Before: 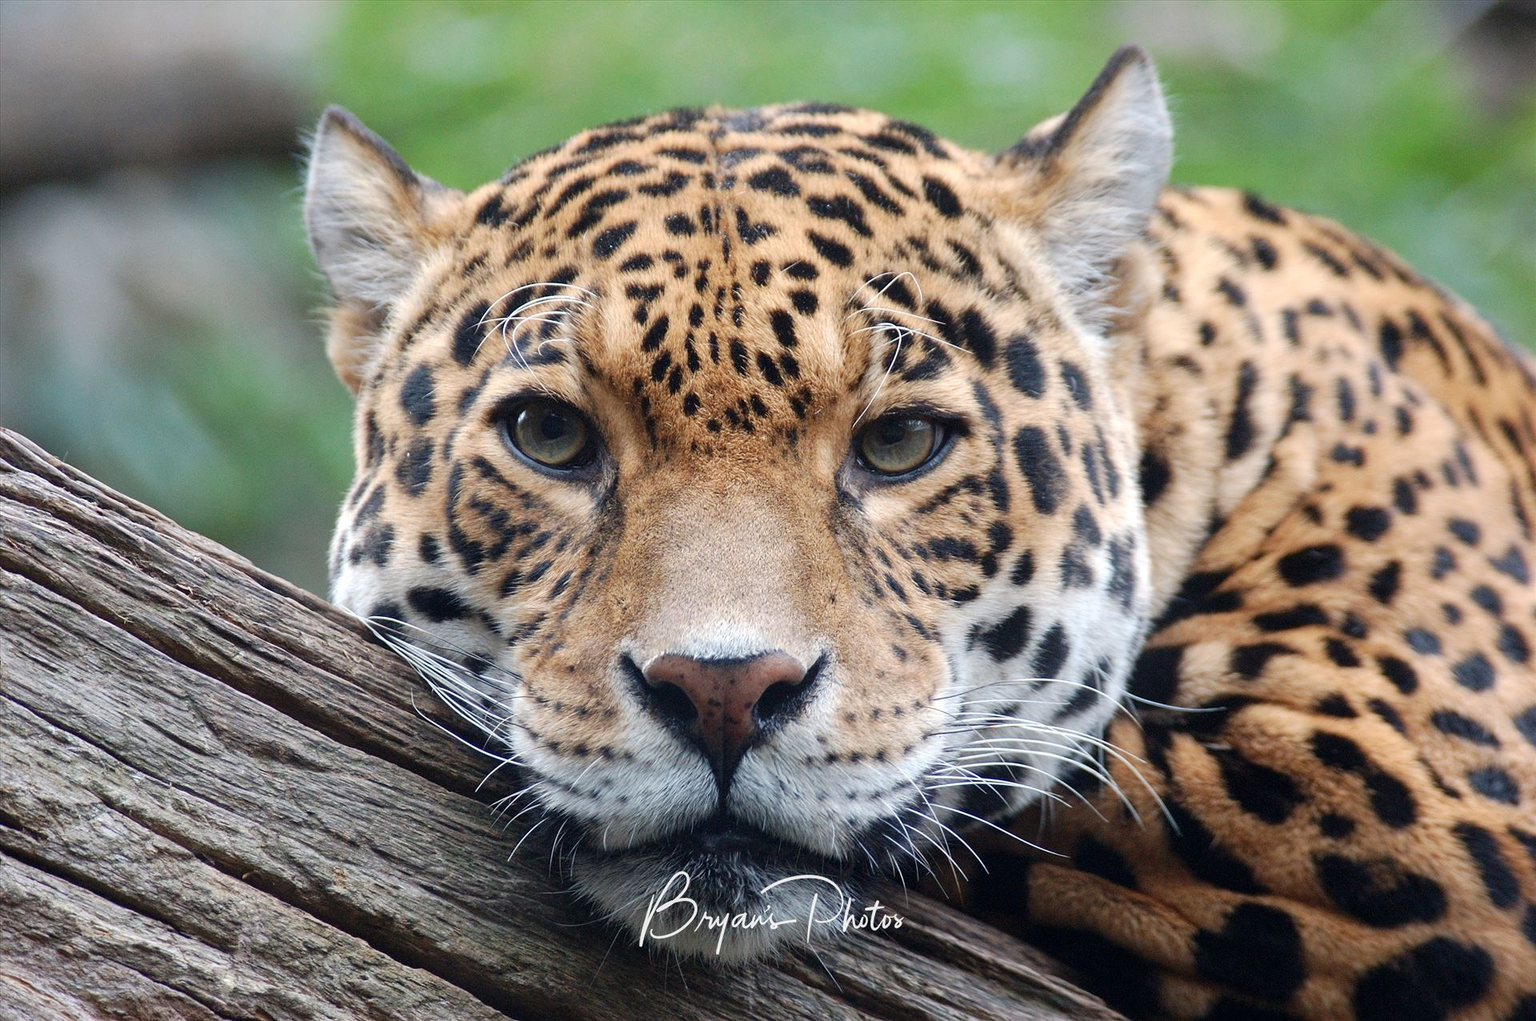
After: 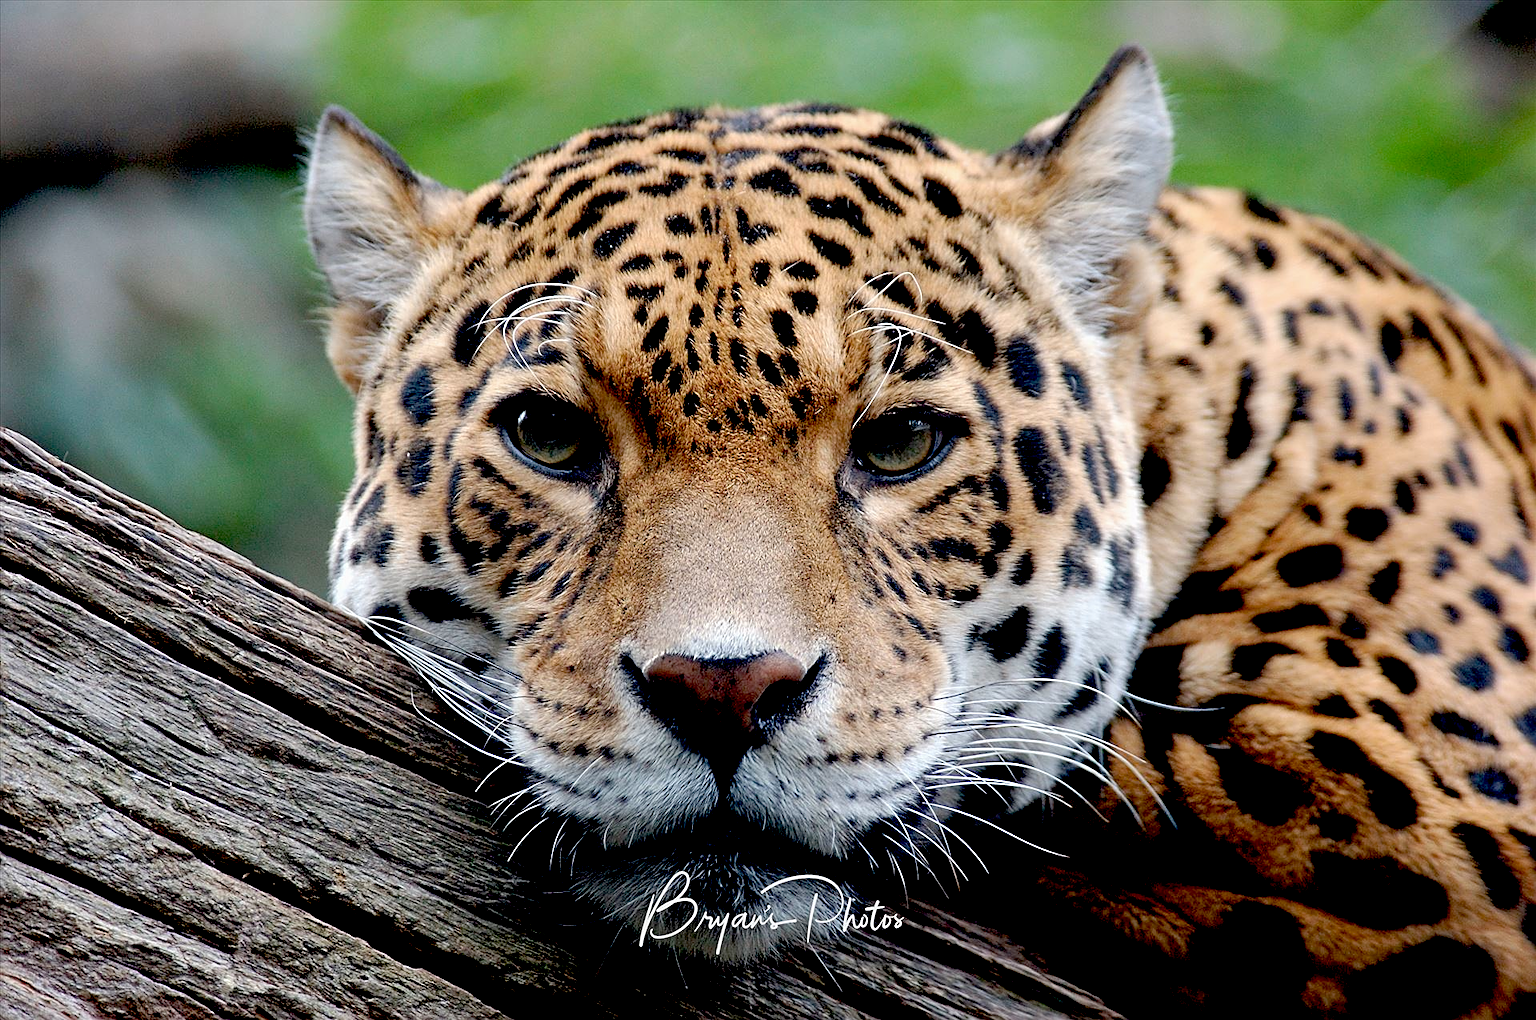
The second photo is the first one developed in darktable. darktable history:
sharpen: on, module defaults
exposure: black level correction 0.056, exposure -0.039 EV, compensate highlight preservation false
